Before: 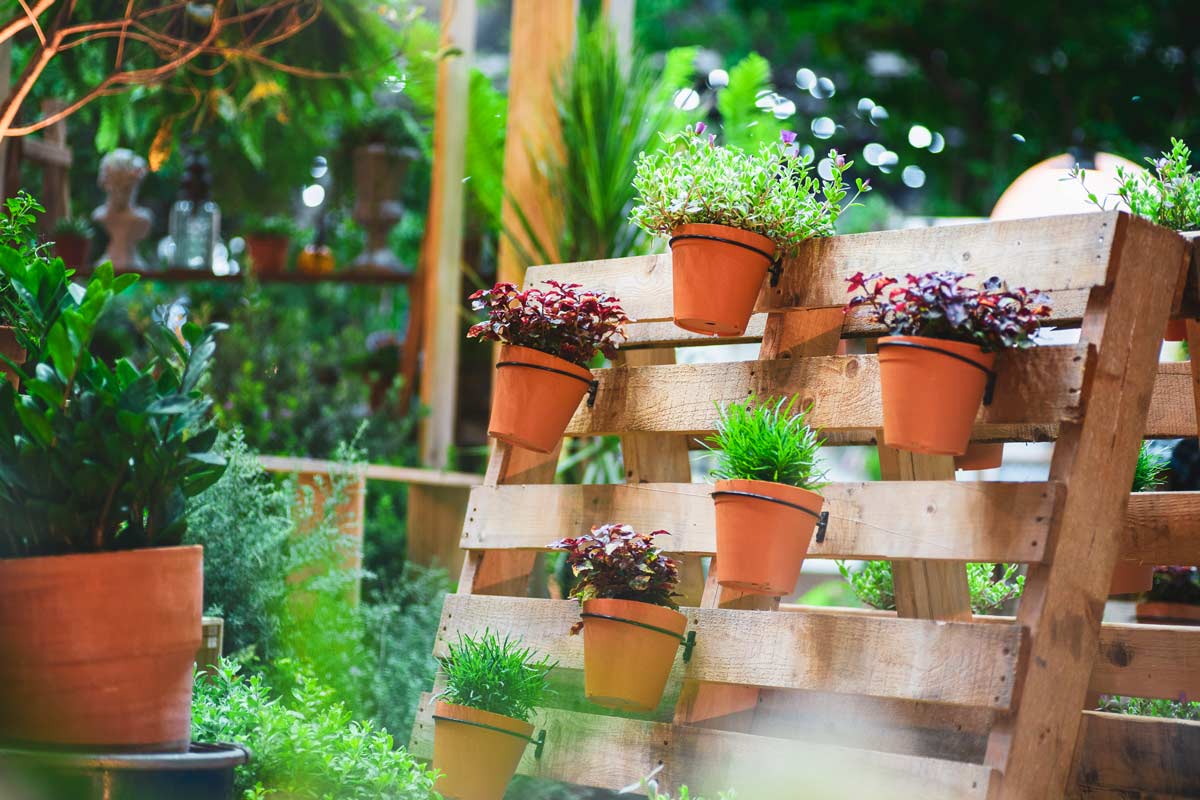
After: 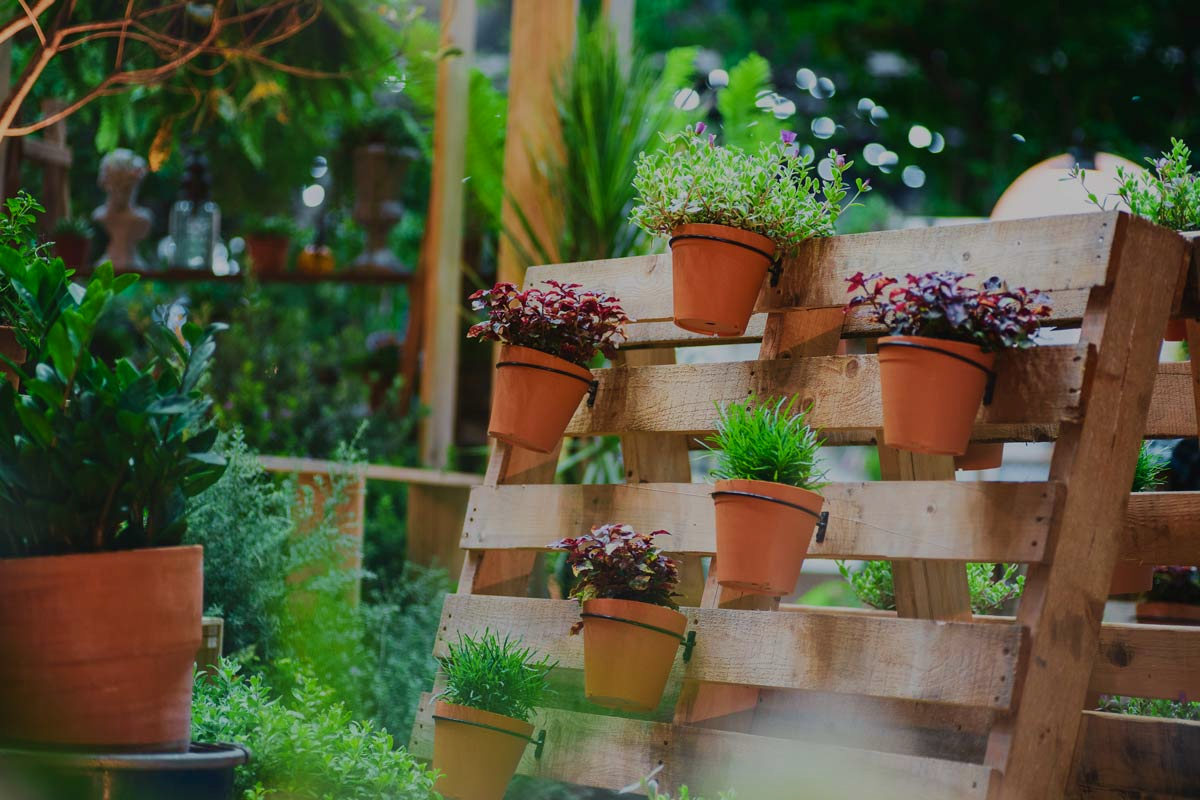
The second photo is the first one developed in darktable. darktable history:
velvia: strength 15%
exposure: exposure -1 EV, compensate highlight preservation false
